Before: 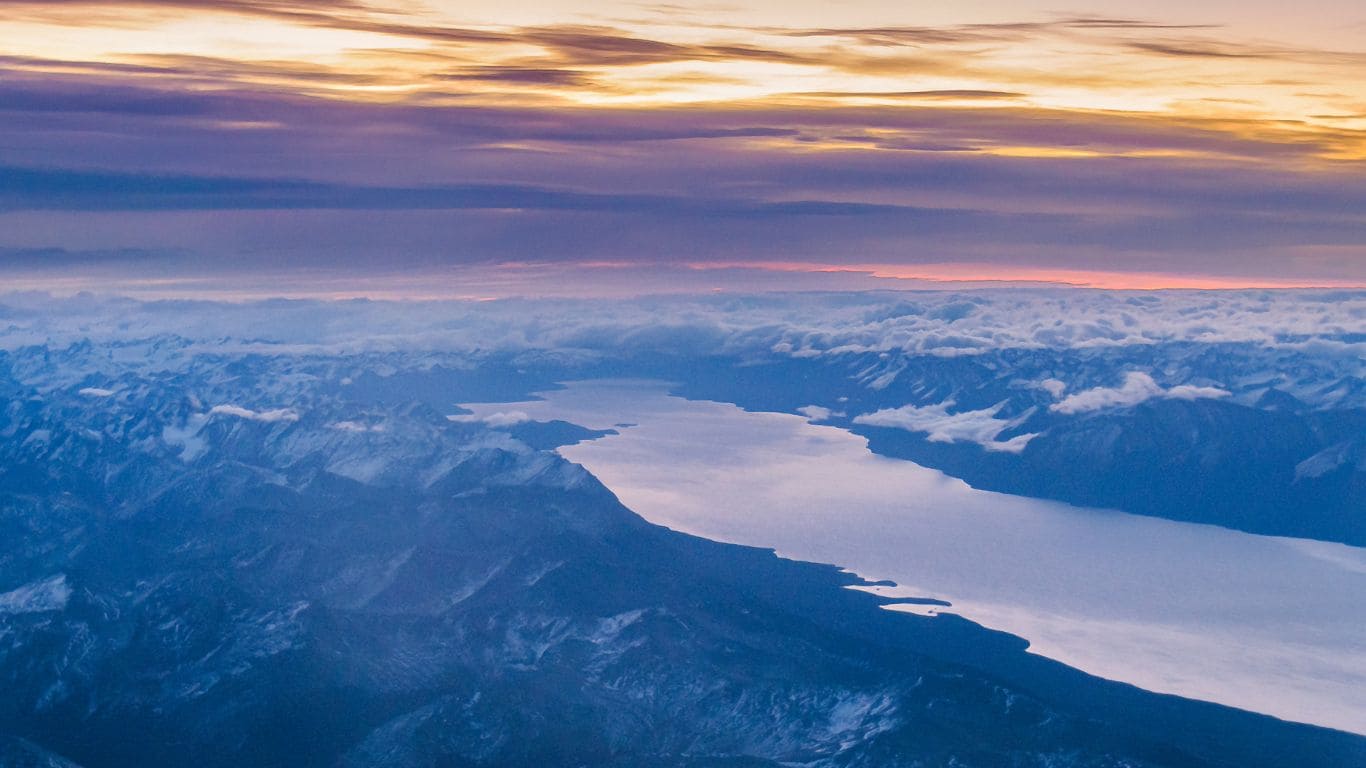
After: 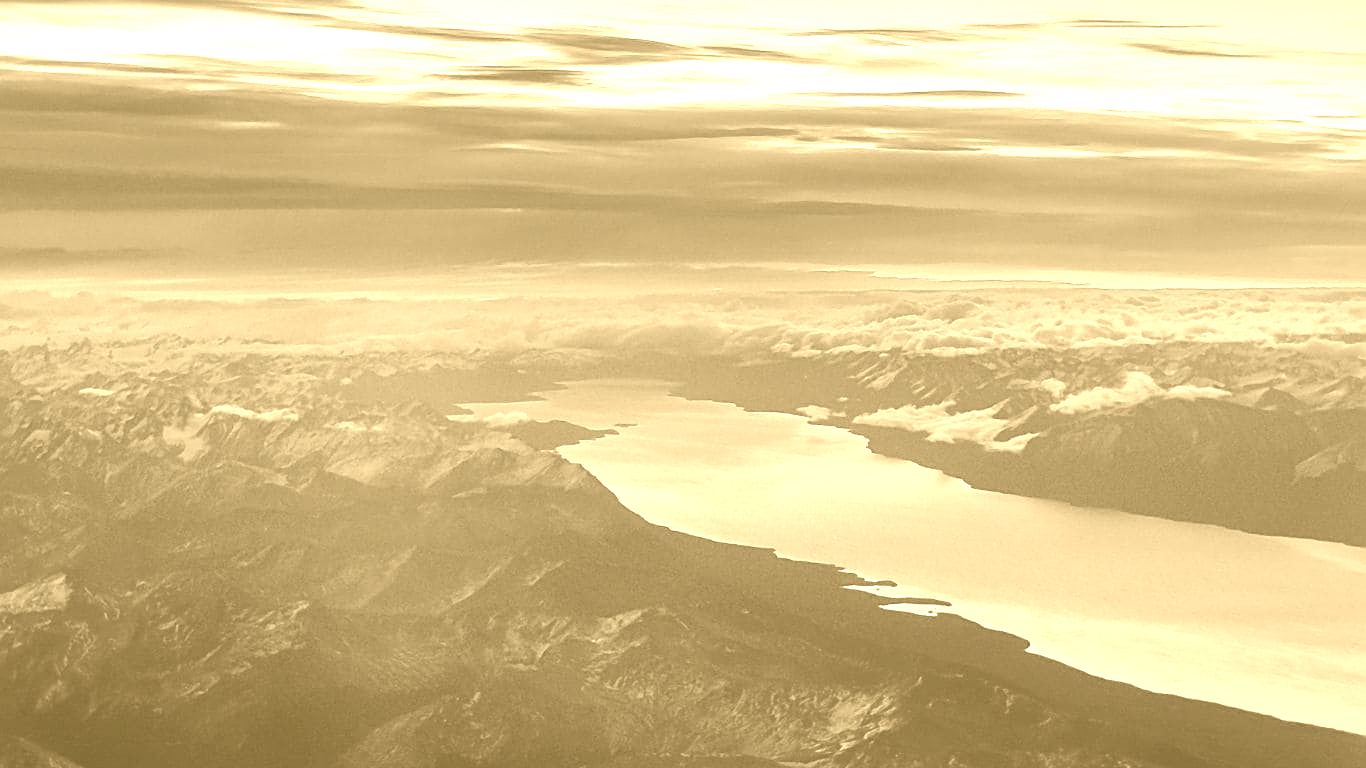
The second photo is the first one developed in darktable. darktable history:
colorize: hue 36°, source mix 100%
sharpen: on, module defaults
